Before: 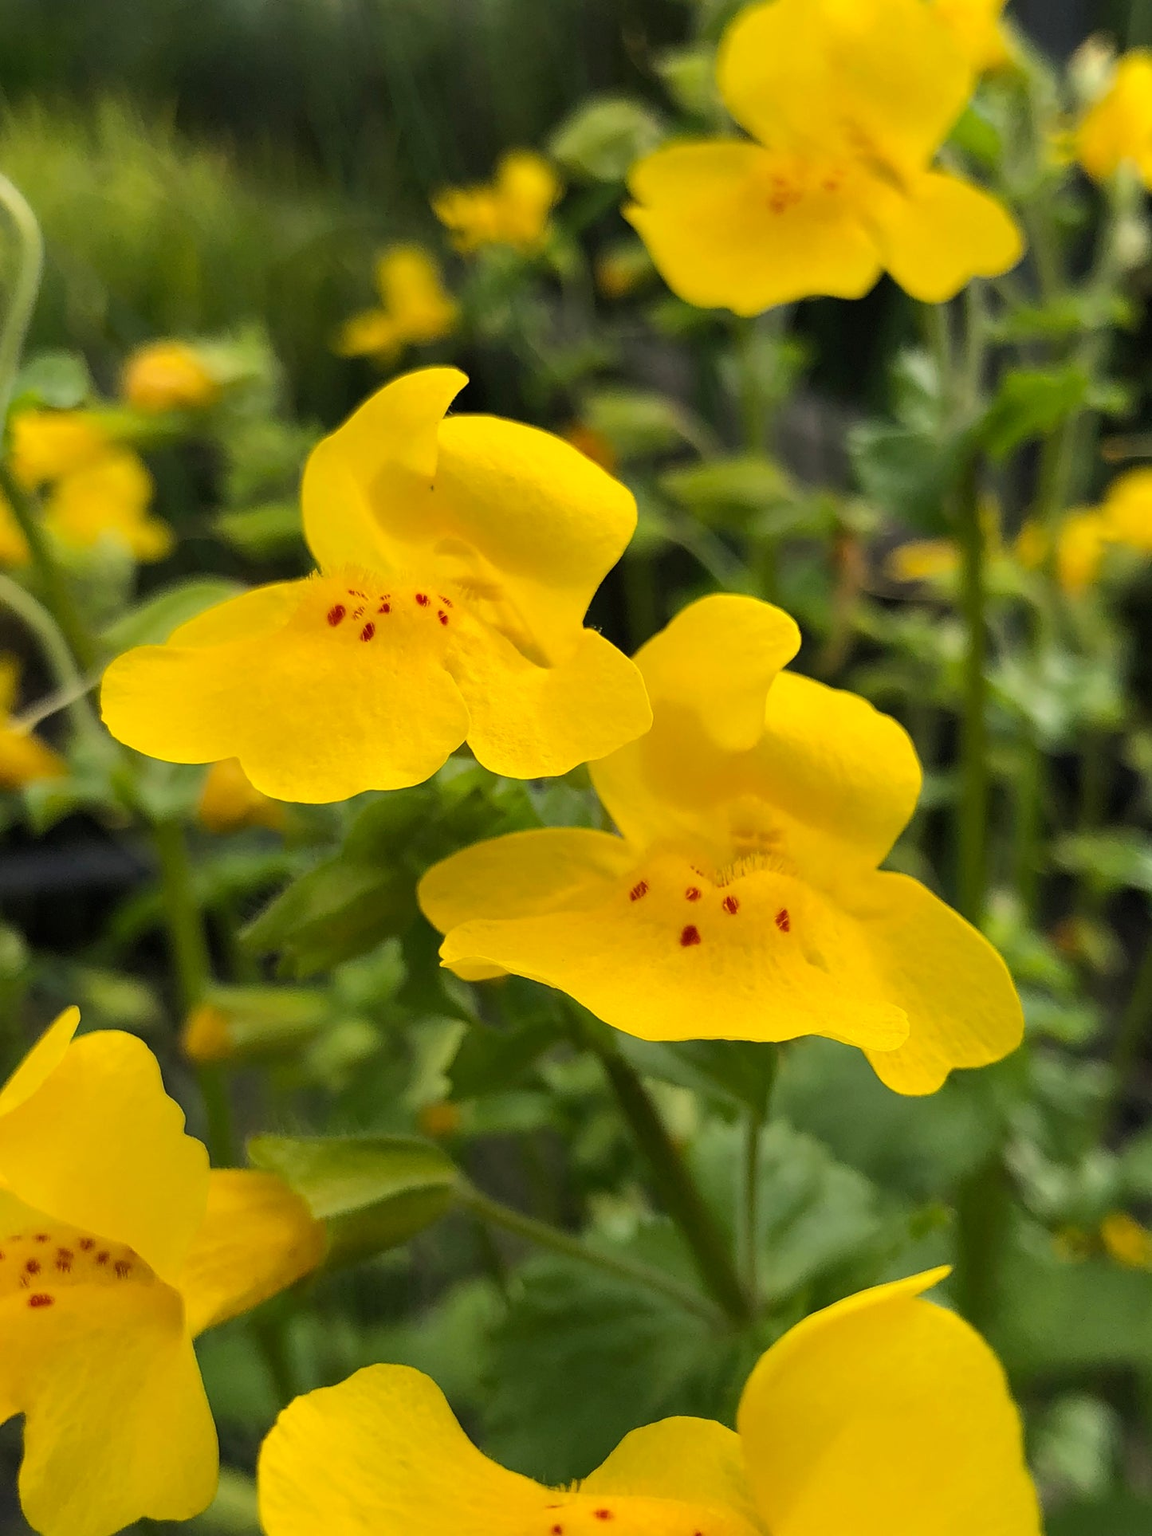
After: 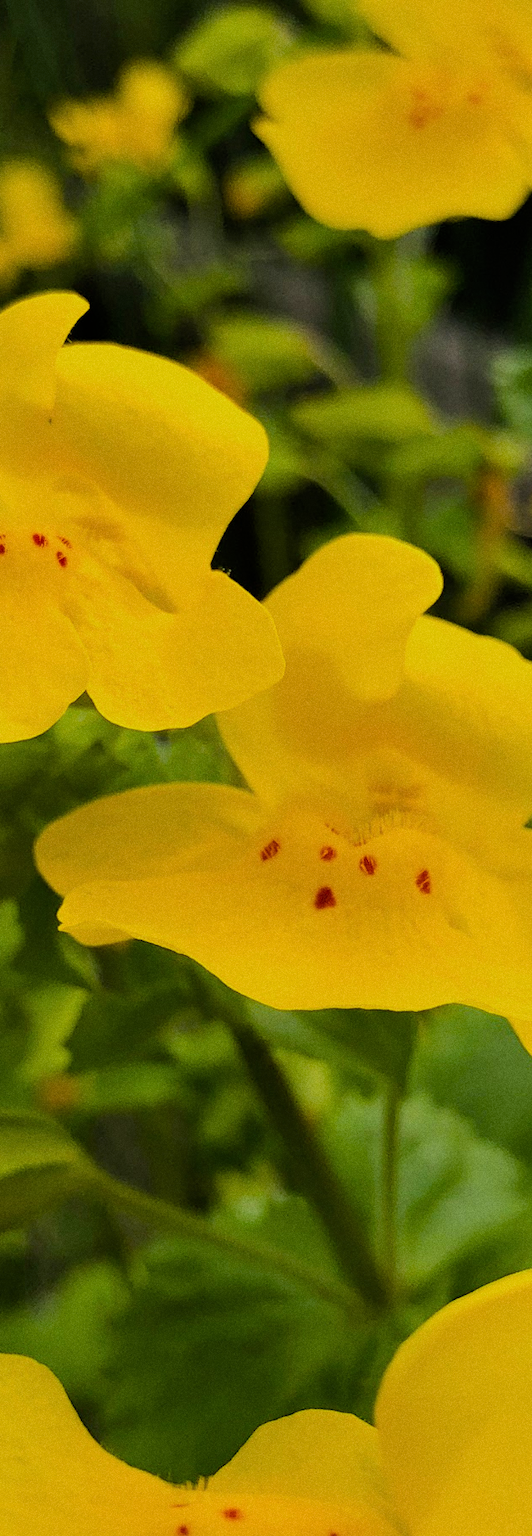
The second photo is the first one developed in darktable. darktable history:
crop: left 33.452%, top 6.025%, right 23.155%
color balance rgb: perceptual saturation grading › global saturation 25%, global vibrance 20%
filmic rgb: black relative exposure -7.65 EV, white relative exposure 4.56 EV, hardness 3.61
grain: coarseness 0.09 ISO
